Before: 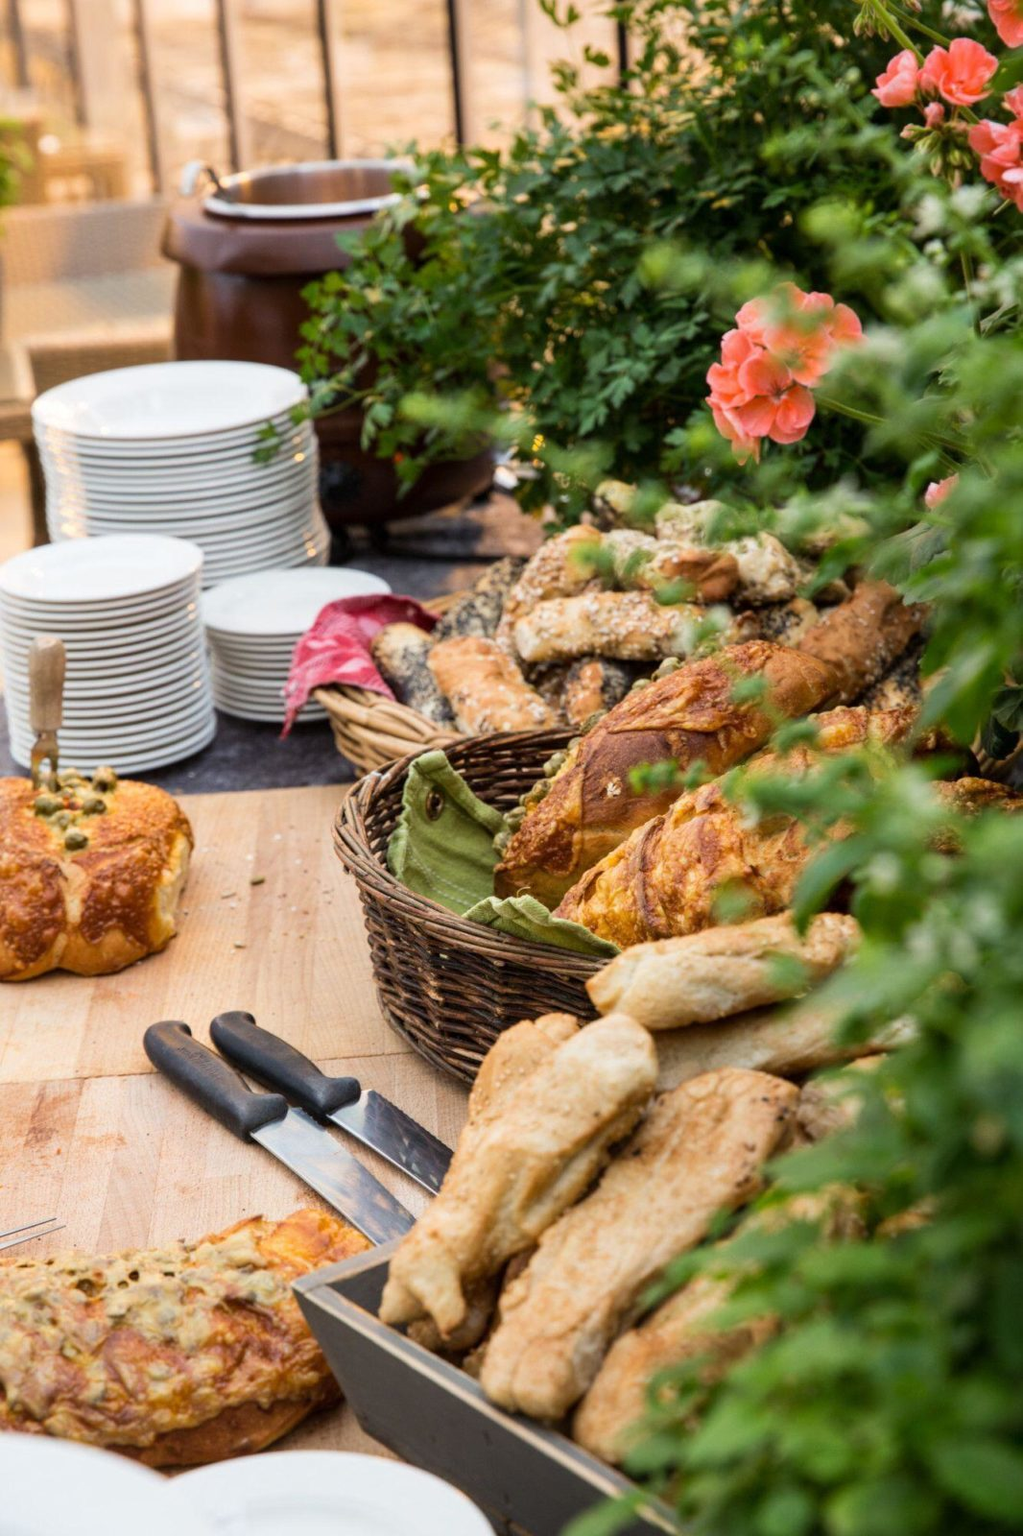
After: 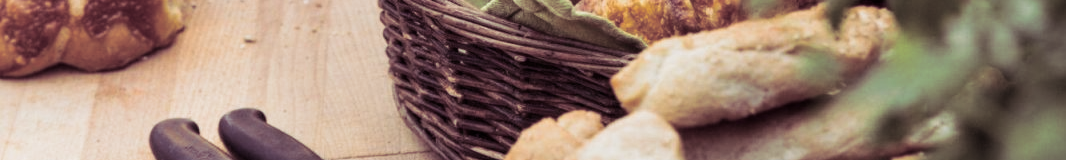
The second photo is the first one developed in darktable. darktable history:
contrast brightness saturation: contrast 0.06, brightness -0.01, saturation -0.23
split-toning: shadows › hue 316.8°, shadows › saturation 0.47, highlights › hue 201.6°, highlights › saturation 0, balance -41.97, compress 28.01%
crop and rotate: top 59.084%, bottom 30.916%
